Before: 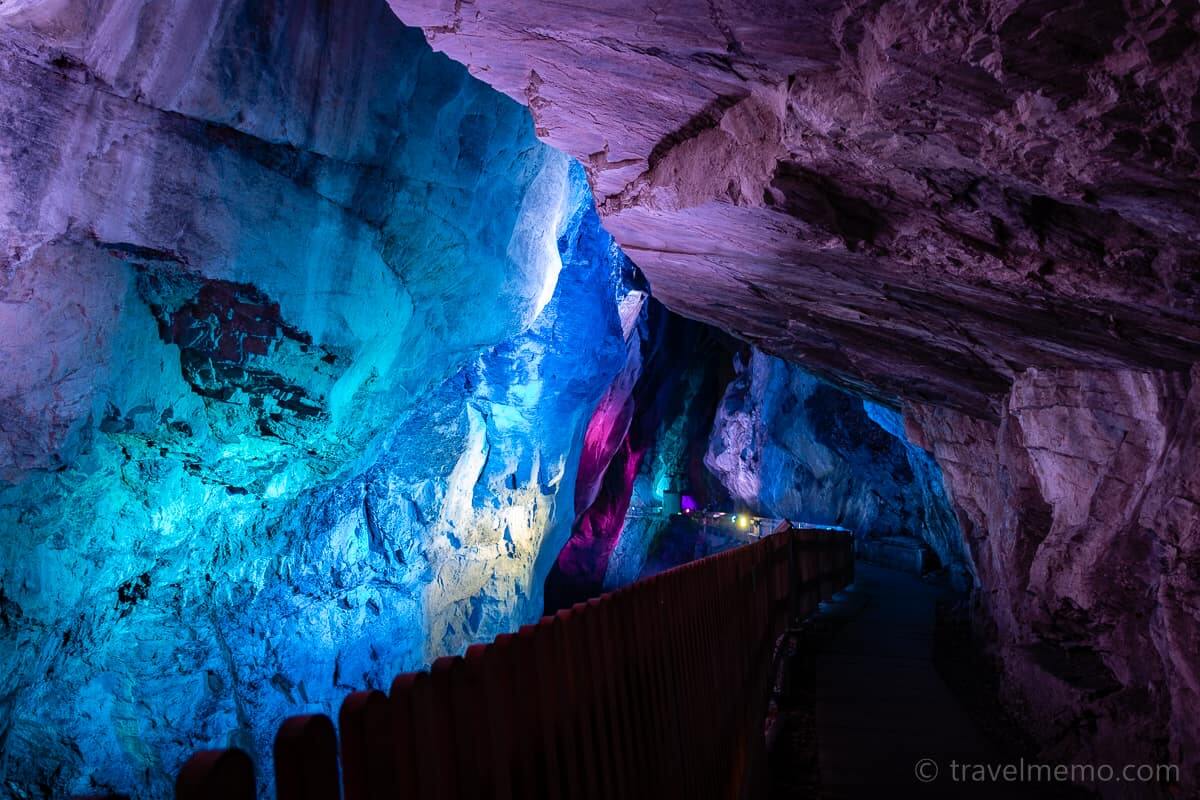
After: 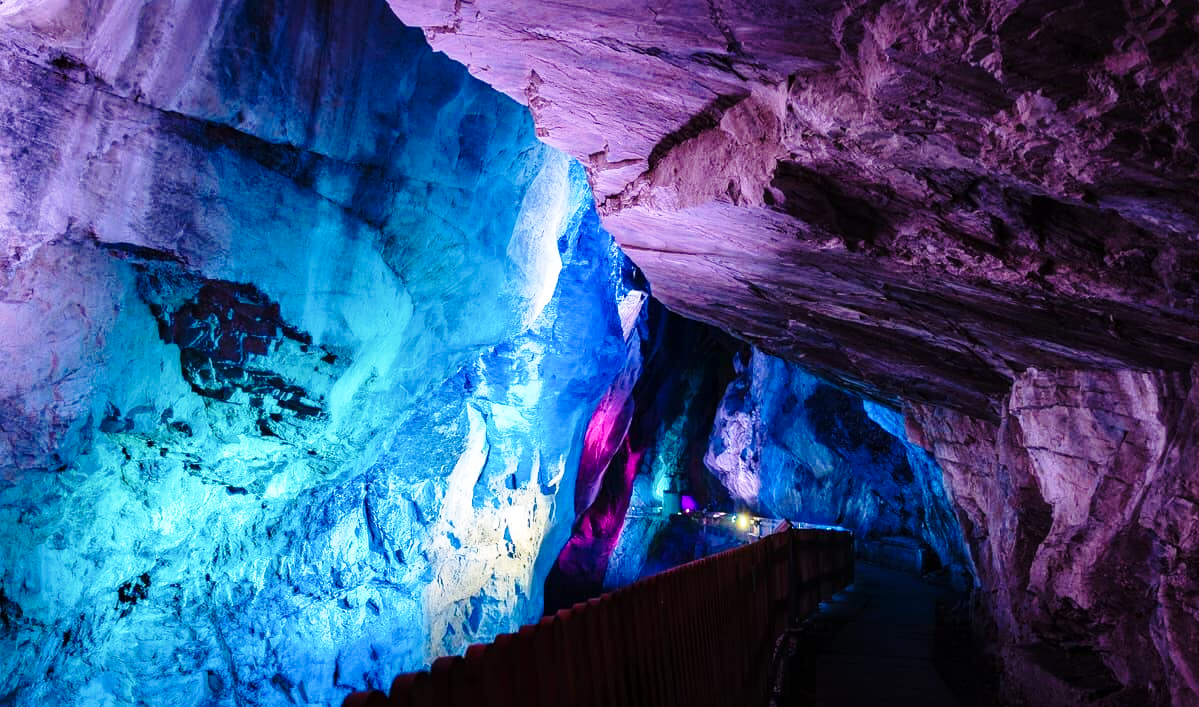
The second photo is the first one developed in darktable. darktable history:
crop and rotate: top 0%, bottom 11.507%
base curve: curves: ch0 [(0, 0) (0.028, 0.03) (0.121, 0.232) (0.46, 0.748) (0.859, 0.968) (1, 1)], preserve colors none
